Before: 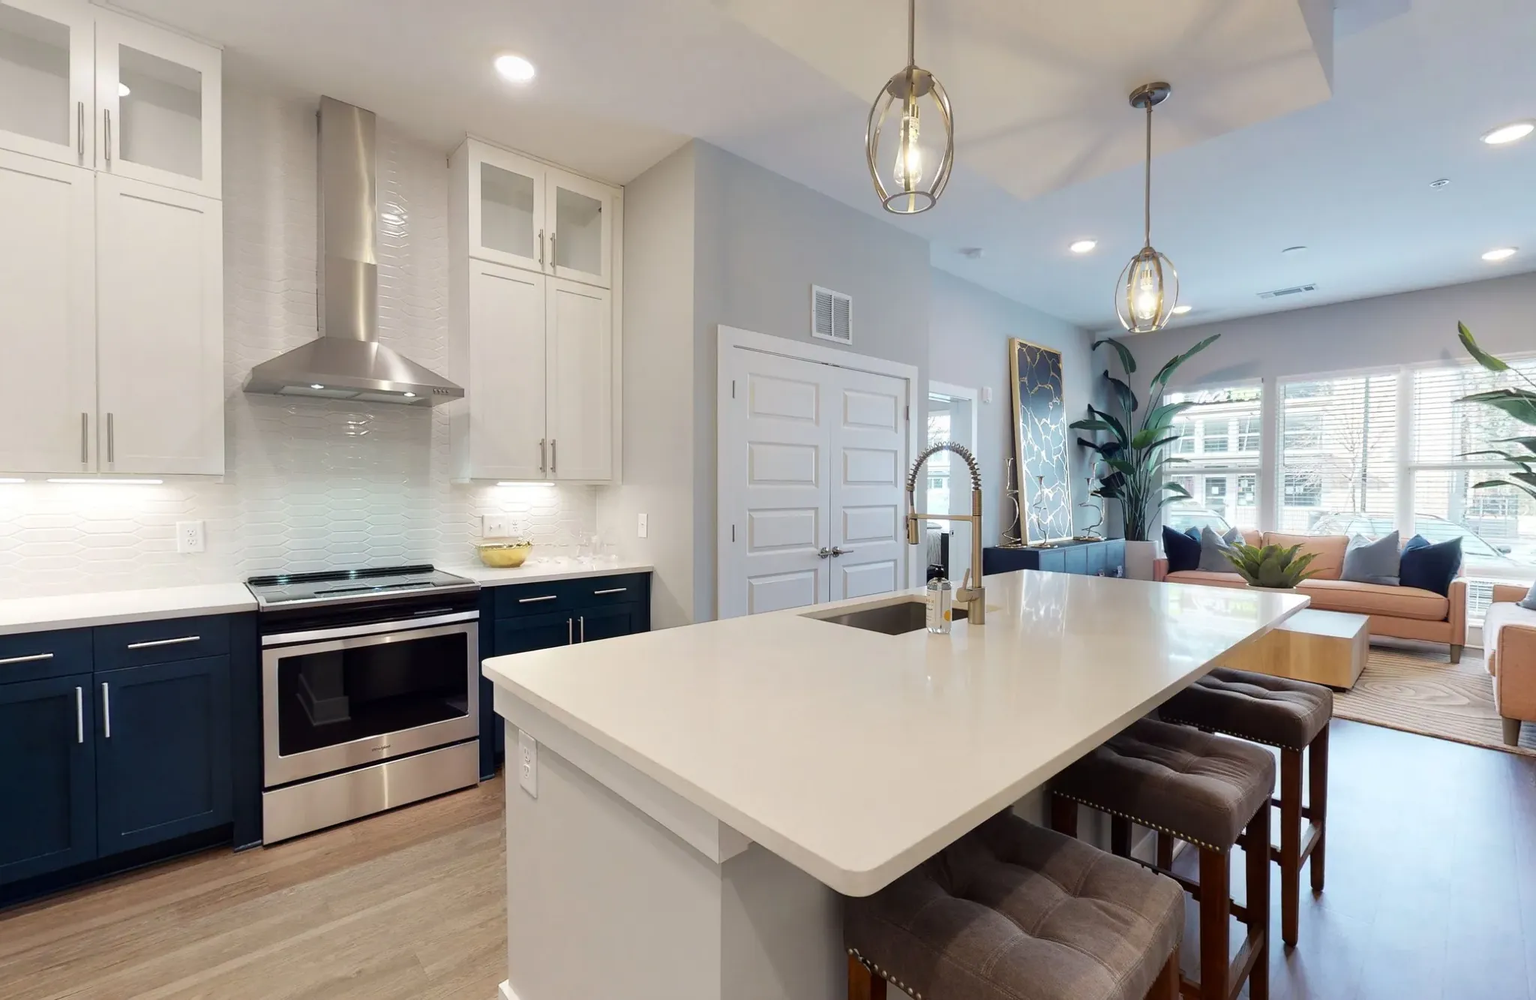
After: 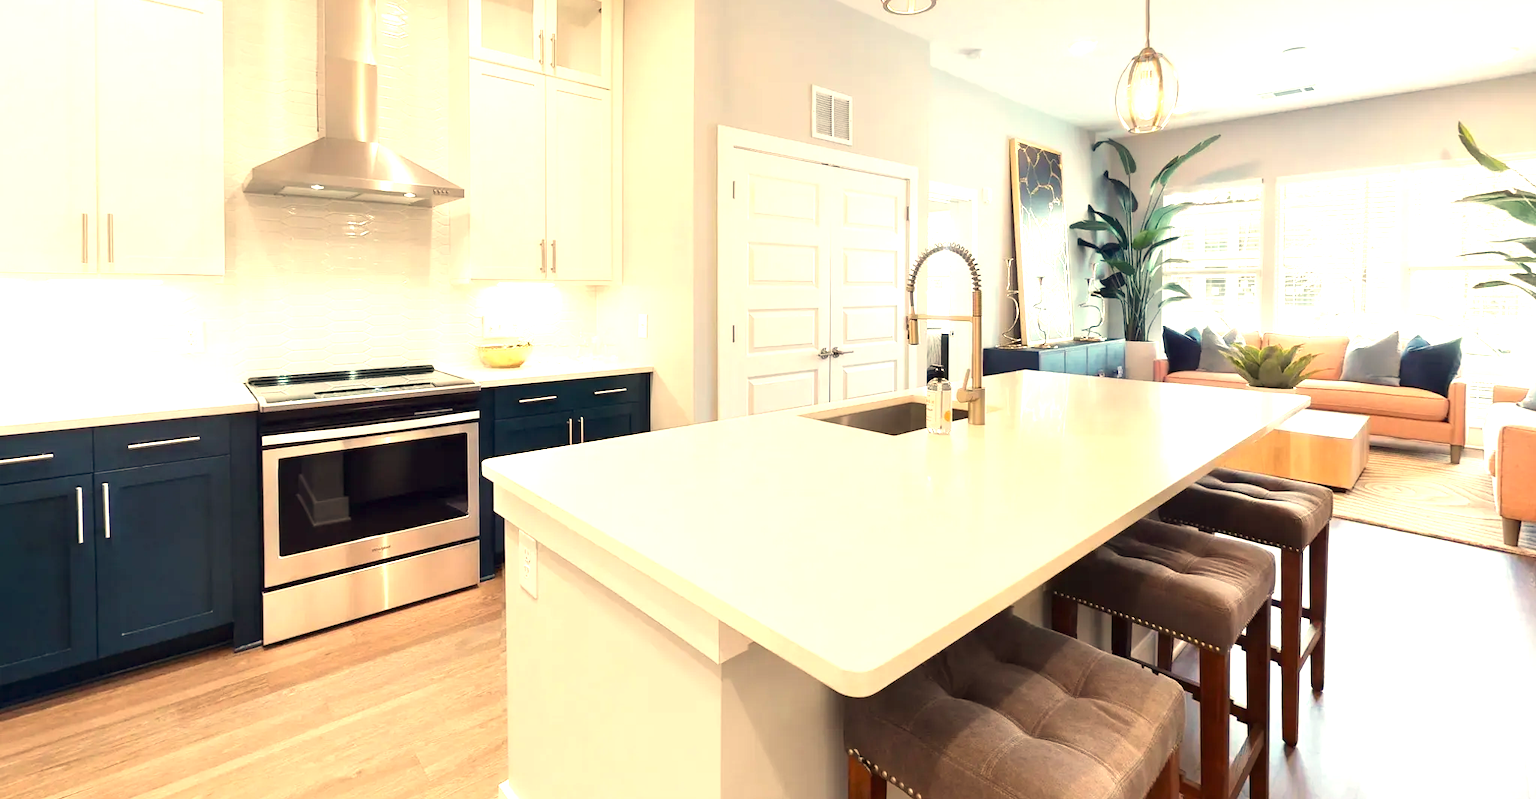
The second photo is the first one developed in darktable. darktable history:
crop and rotate: top 19.998%
exposure: black level correction 0, exposure 1.2 EV, compensate highlight preservation false
white balance: red 1.123, blue 0.83
